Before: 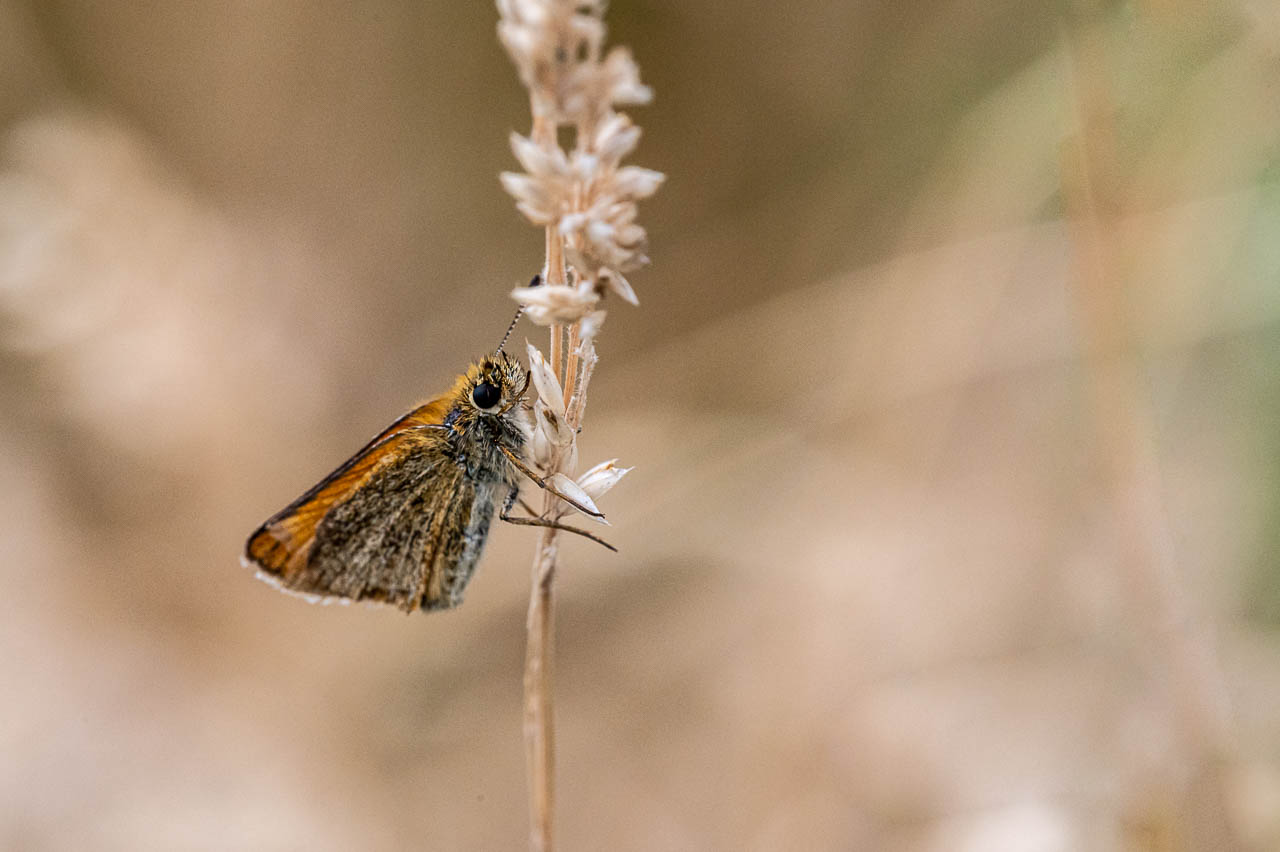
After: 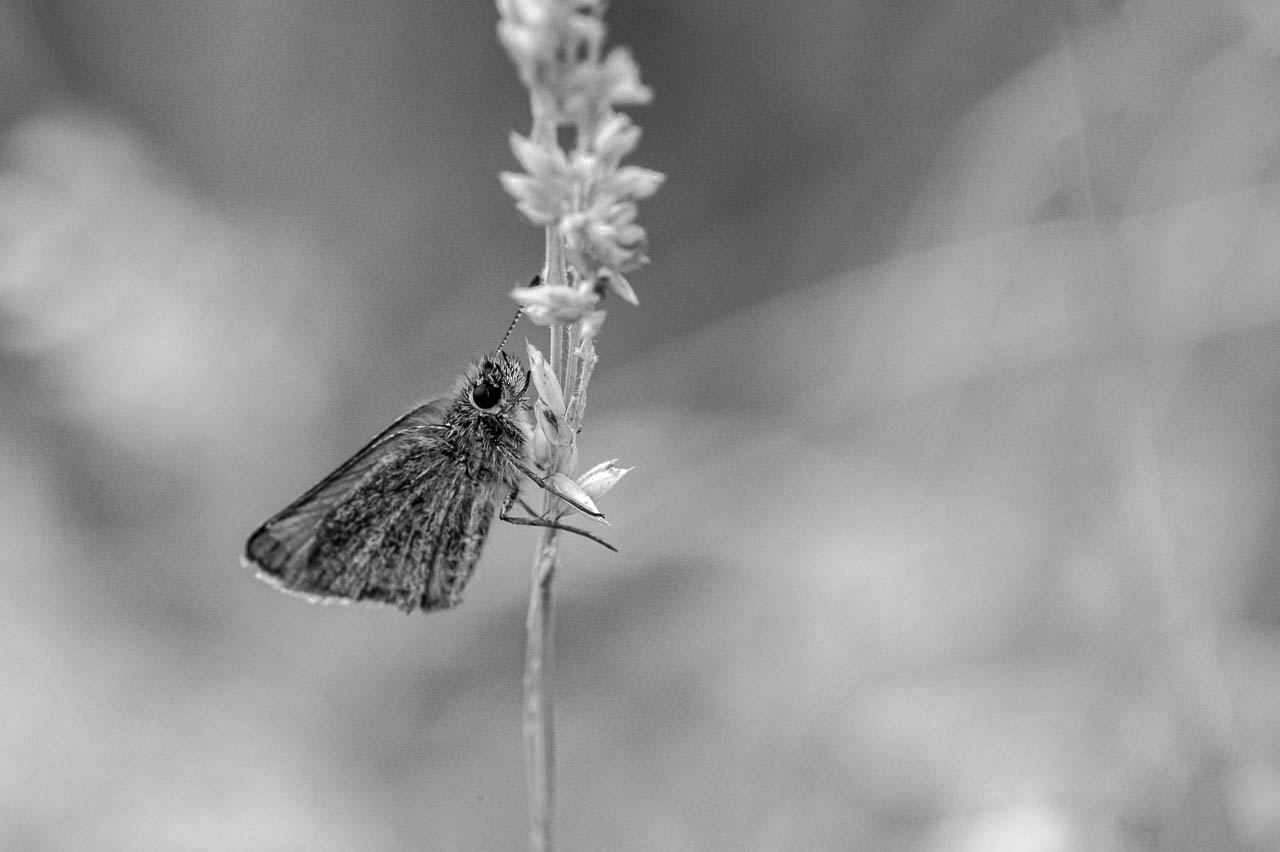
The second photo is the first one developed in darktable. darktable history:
color zones: curves: ch0 [(0, 0.613) (0.01, 0.613) (0.245, 0.448) (0.498, 0.529) (0.642, 0.665) (0.879, 0.777) (0.99, 0.613)]; ch1 [(0, 0) (0.143, 0) (0.286, 0) (0.429, 0) (0.571, 0) (0.714, 0) (0.857, 0)], mix 26.73%
